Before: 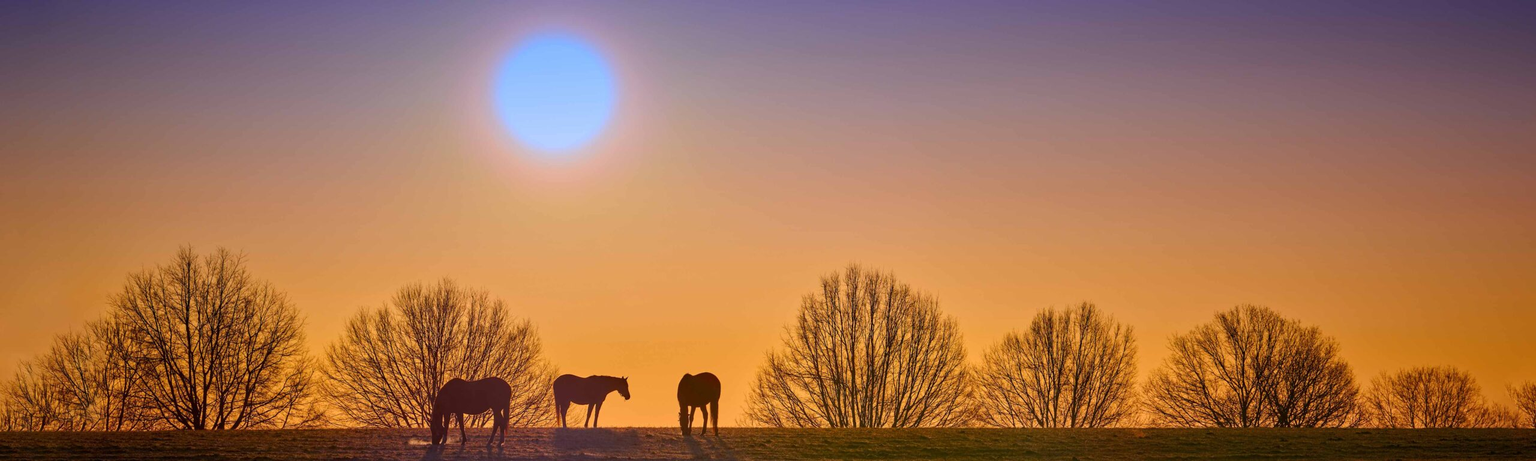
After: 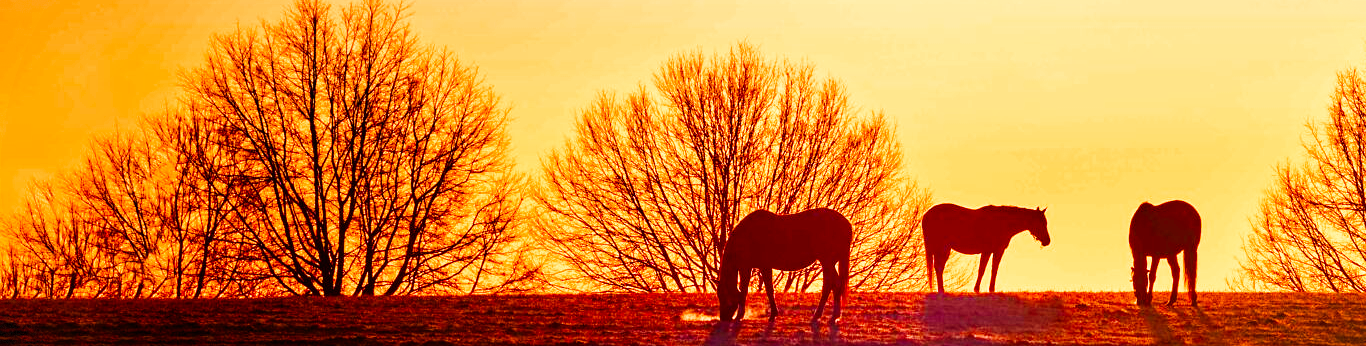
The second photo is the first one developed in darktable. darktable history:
color balance rgb: perceptual saturation grading › global saturation 25%, perceptual saturation grading › highlights -50%, perceptual saturation grading › shadows 30%, perceptual brilliance grading › global brilliance 12%, global vibrance 20%
crop and rotate: top 54.778%, right 46.61%, bottom 0.159%
vignetting: fall-off start 100%, brightness -0.406, saturation -0.3, width/height ratio 1.324, dithering 8-bit output, unbound false
rgb levels: mode RGB, independent channels, levels [[0, 0.5, 1], [0, 0.521, 1], [0, 0.536, 1]]
color zones: curves: ch2 [(0, 0.5) (0.143, 0.5) (0.286, 0.416) (0.429, 0.5) (0.571, 0.5) (0.714, 0.5) (0.857, 0.5) (1, 0.5)]
base curve: curves: ch0 [(0, 0) (0.007, 0.004) (0.027, 0.03) (0.046, 0.07) (0.207, 0.54) (0.442, 0.872) (0.673, 0.972) (1, 1)], preserve colors none
